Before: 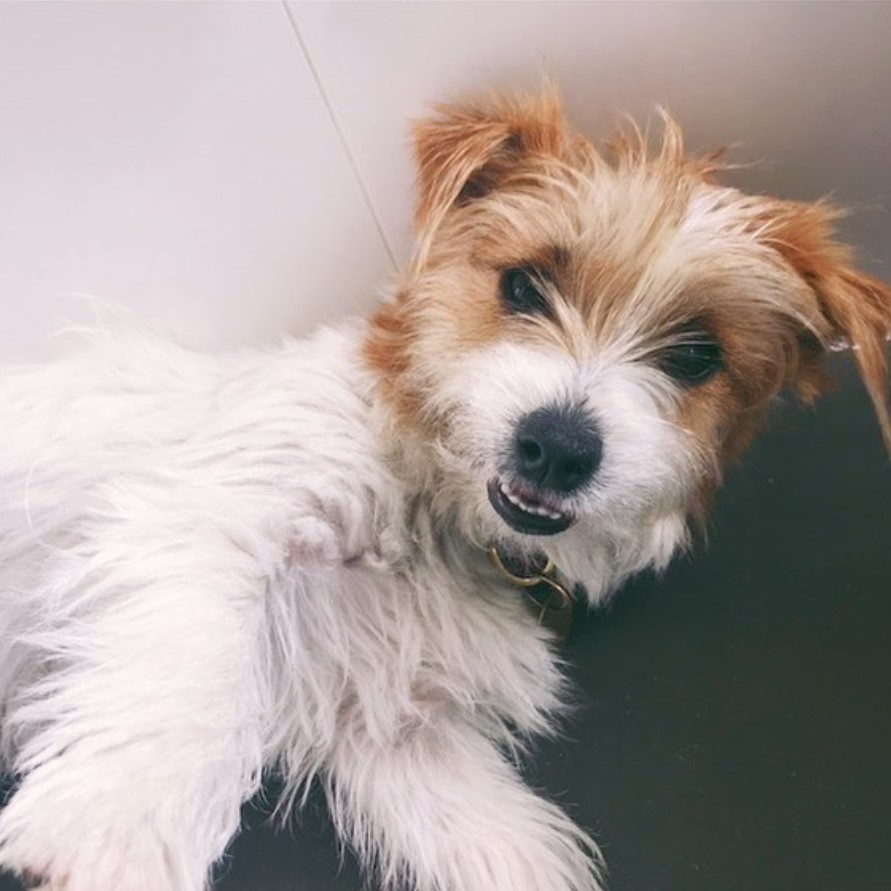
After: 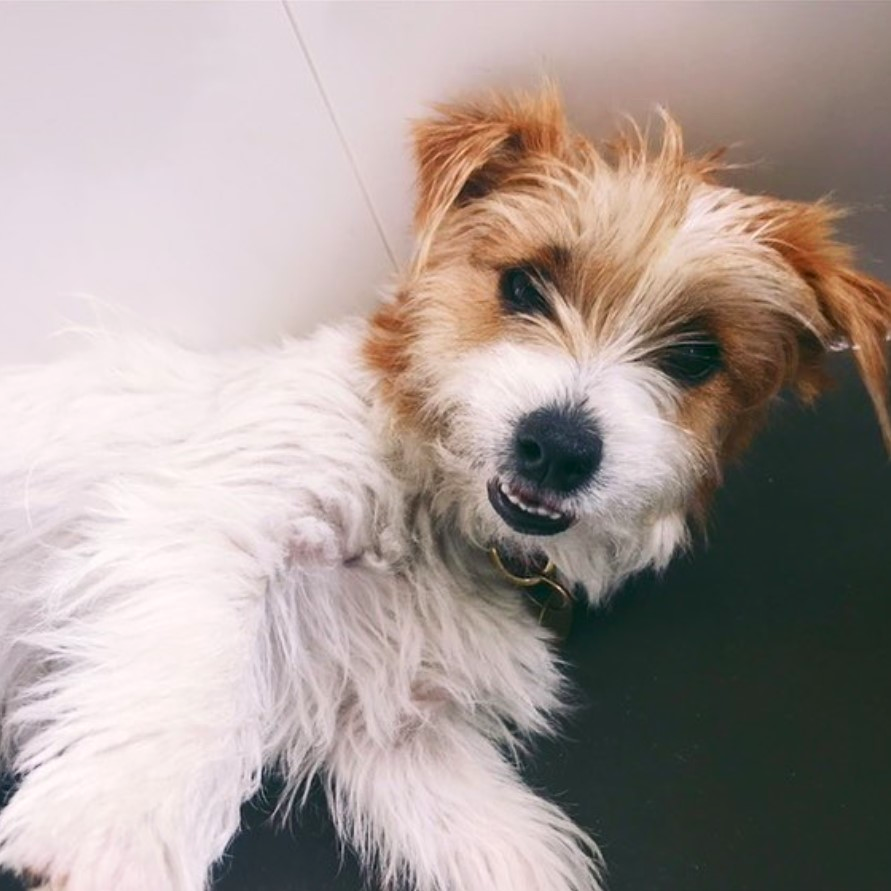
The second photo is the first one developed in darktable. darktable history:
contrast brightness saturation: contrast 0.126, brightness -0.054, saturation 0.16
